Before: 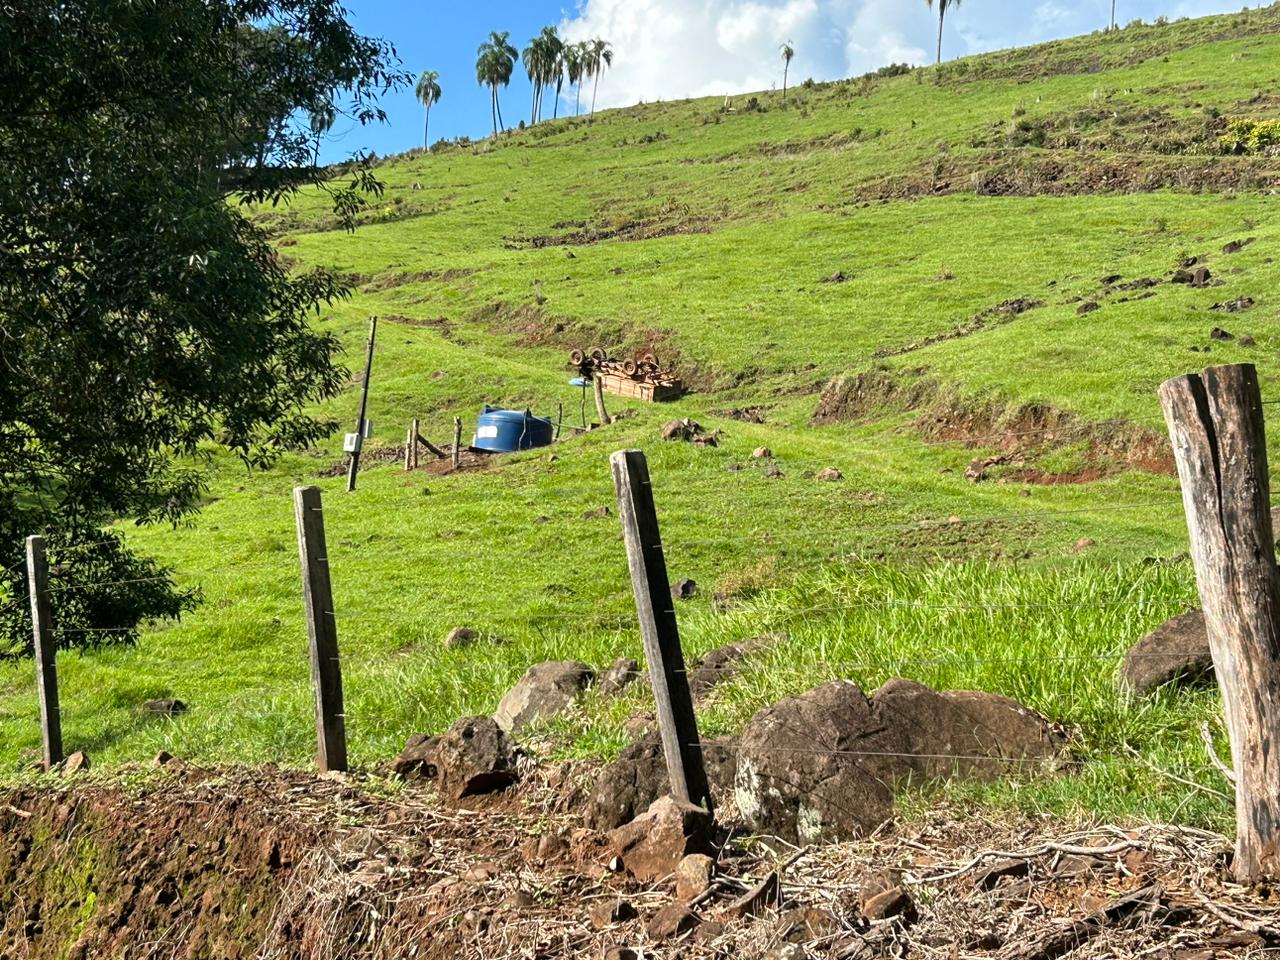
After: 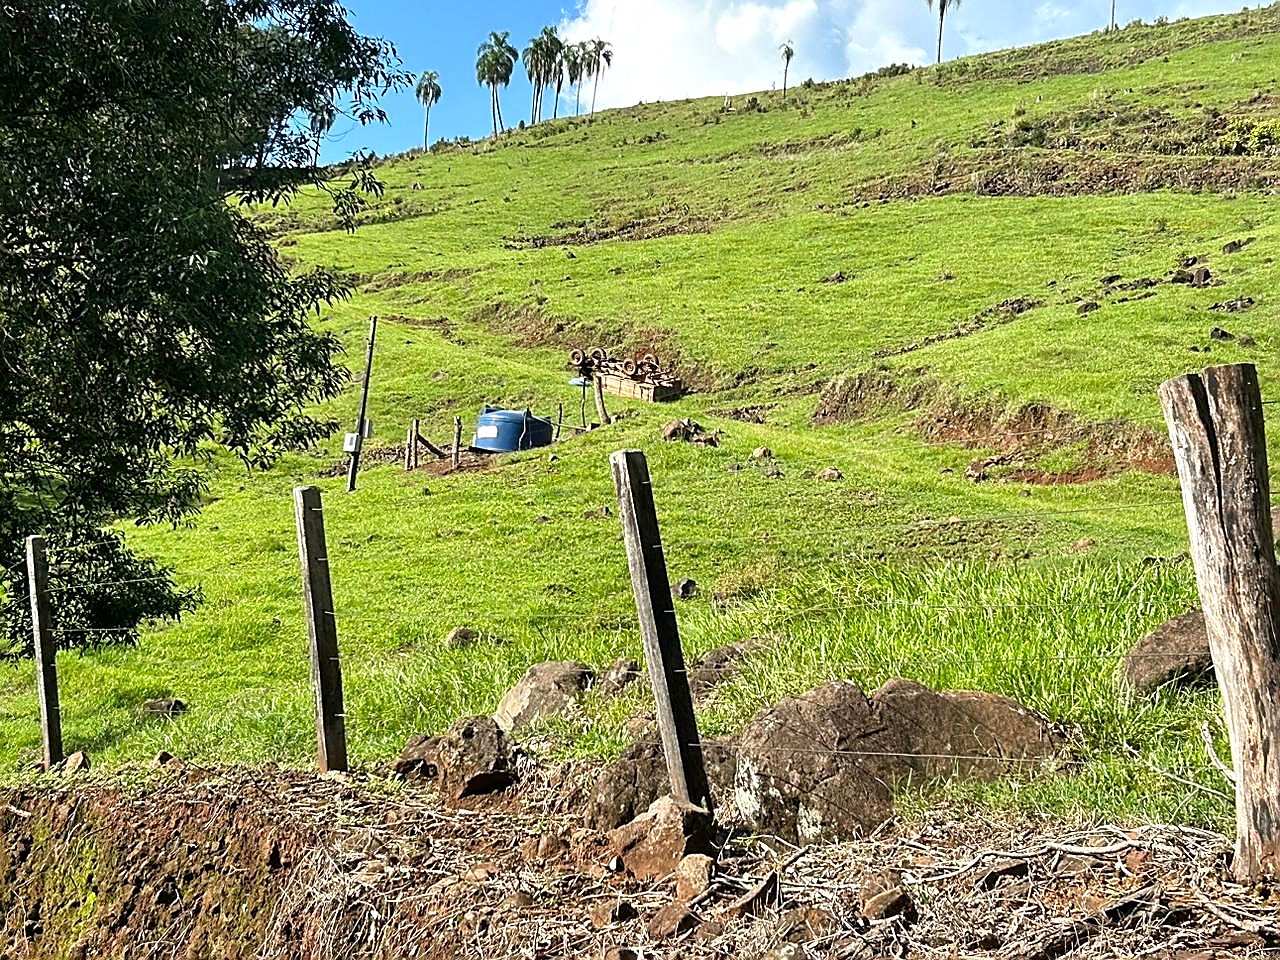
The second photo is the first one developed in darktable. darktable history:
sharpen: radius 1.416, amount 1.245, threshold 0.802
exposure: exposure 0.201 EV, compensate highlight preservation false
